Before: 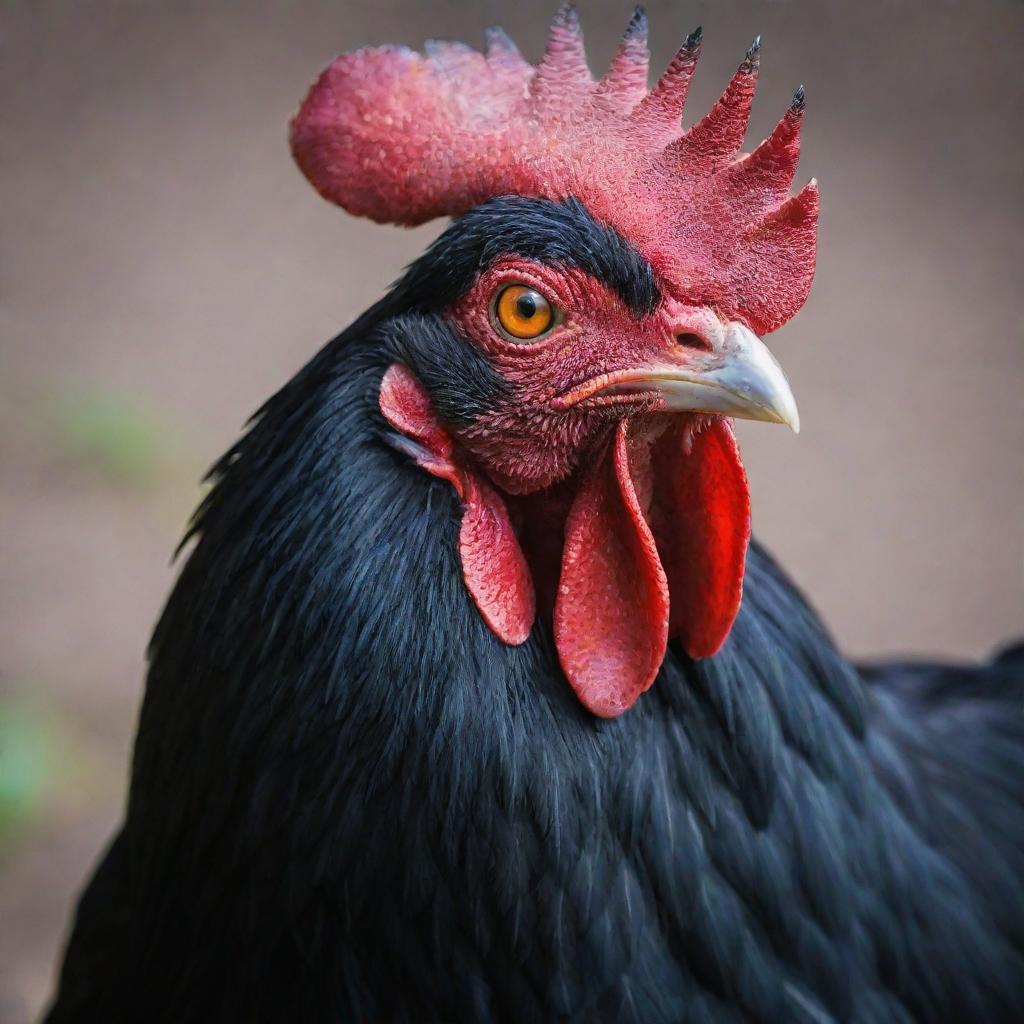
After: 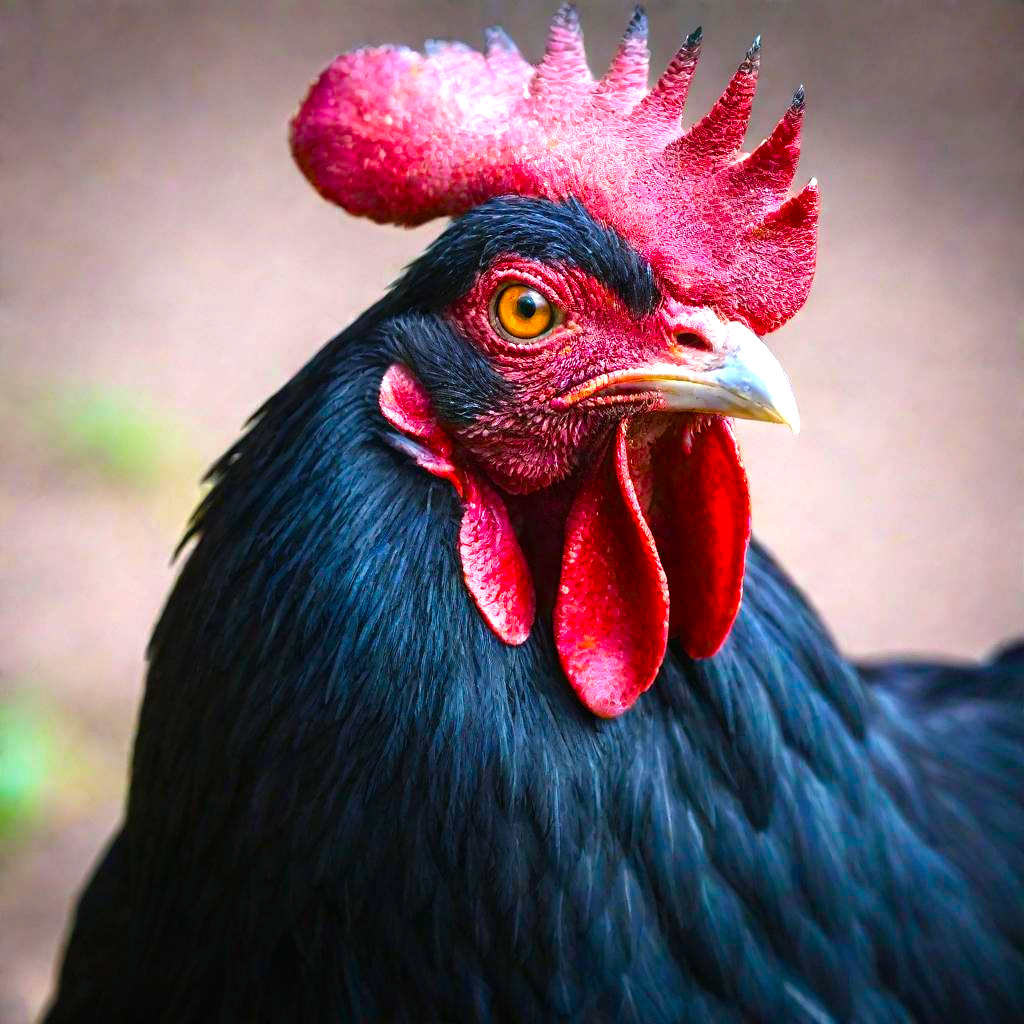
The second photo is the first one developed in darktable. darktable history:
exposure: exposure 0.7 EV, compensate highlight preservation false
white balance: red 0.986, blue 1.01
color balance rgb: linear chroma grading › global chroma 9%, perceptual saturation grading › global saturation 36%, perceptual saturation grading › shadows 35%, perceptual brilliance grading › global brilliance 15%, perceptual brilliance grading › shadows -35%, global vibrance 15%
